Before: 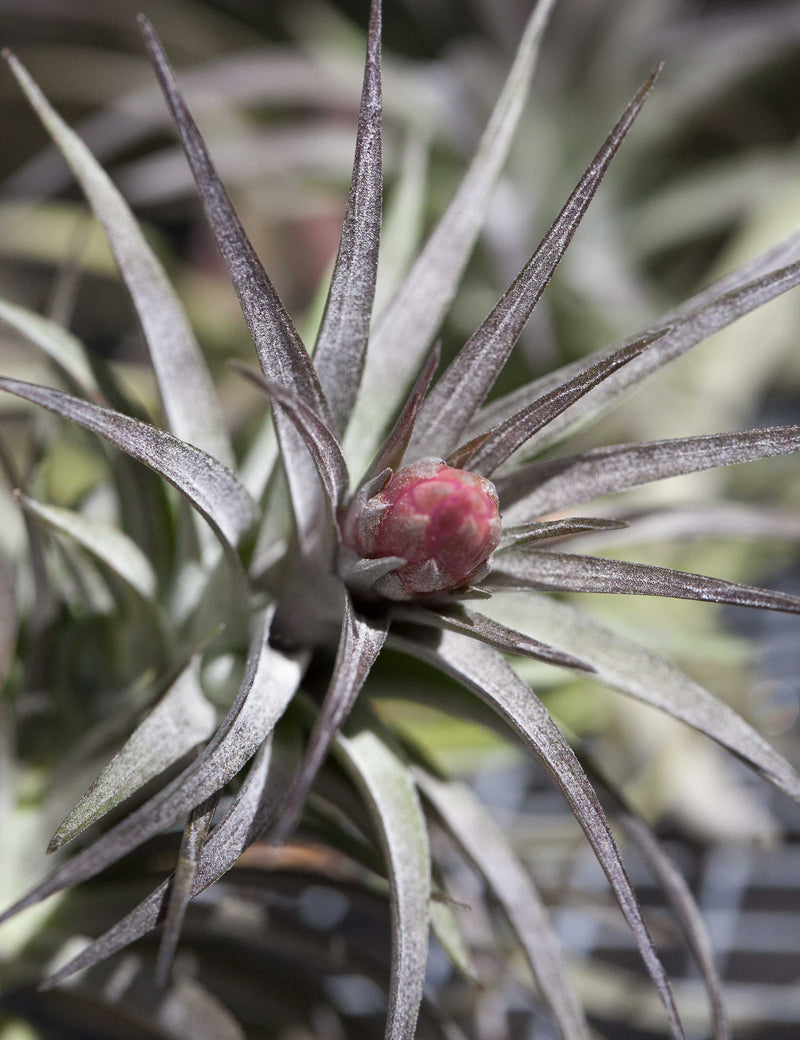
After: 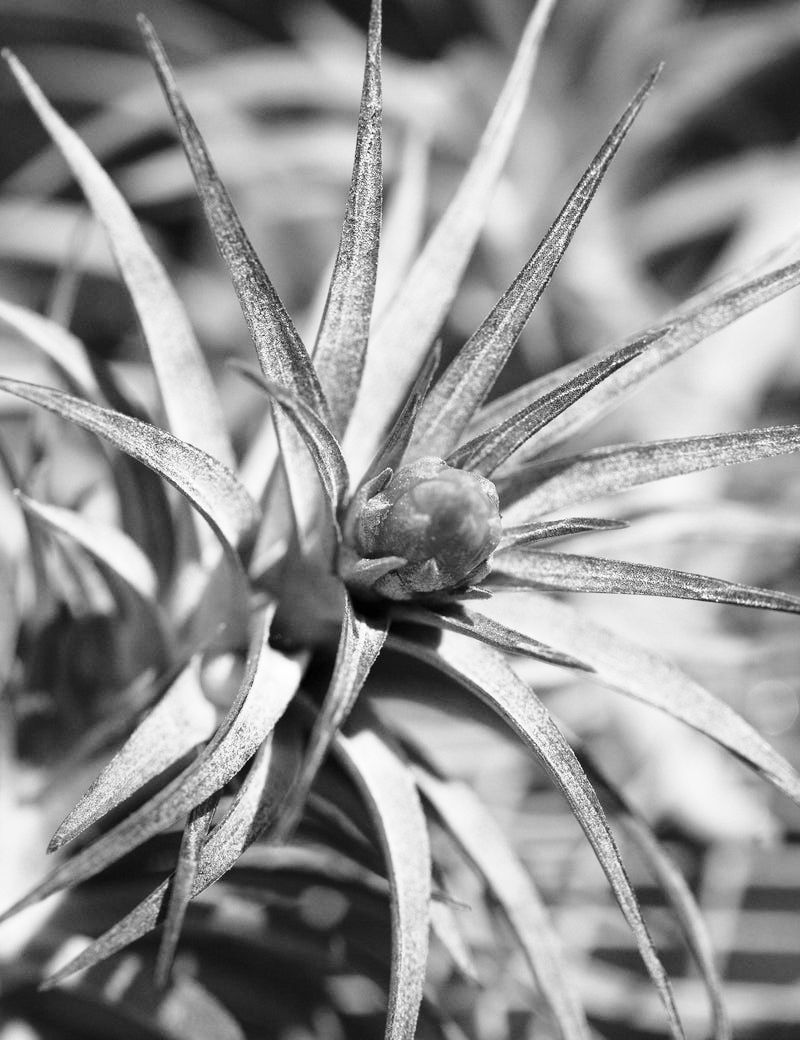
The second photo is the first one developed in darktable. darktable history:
monochrome: on, module defaults
base curve: curves: ch0 [(0, 0) (0.028, 0.03) (0.121, 0.232) (0.46, 0.748) (0.859, 0.968) (1, 1)], preserve colors none
